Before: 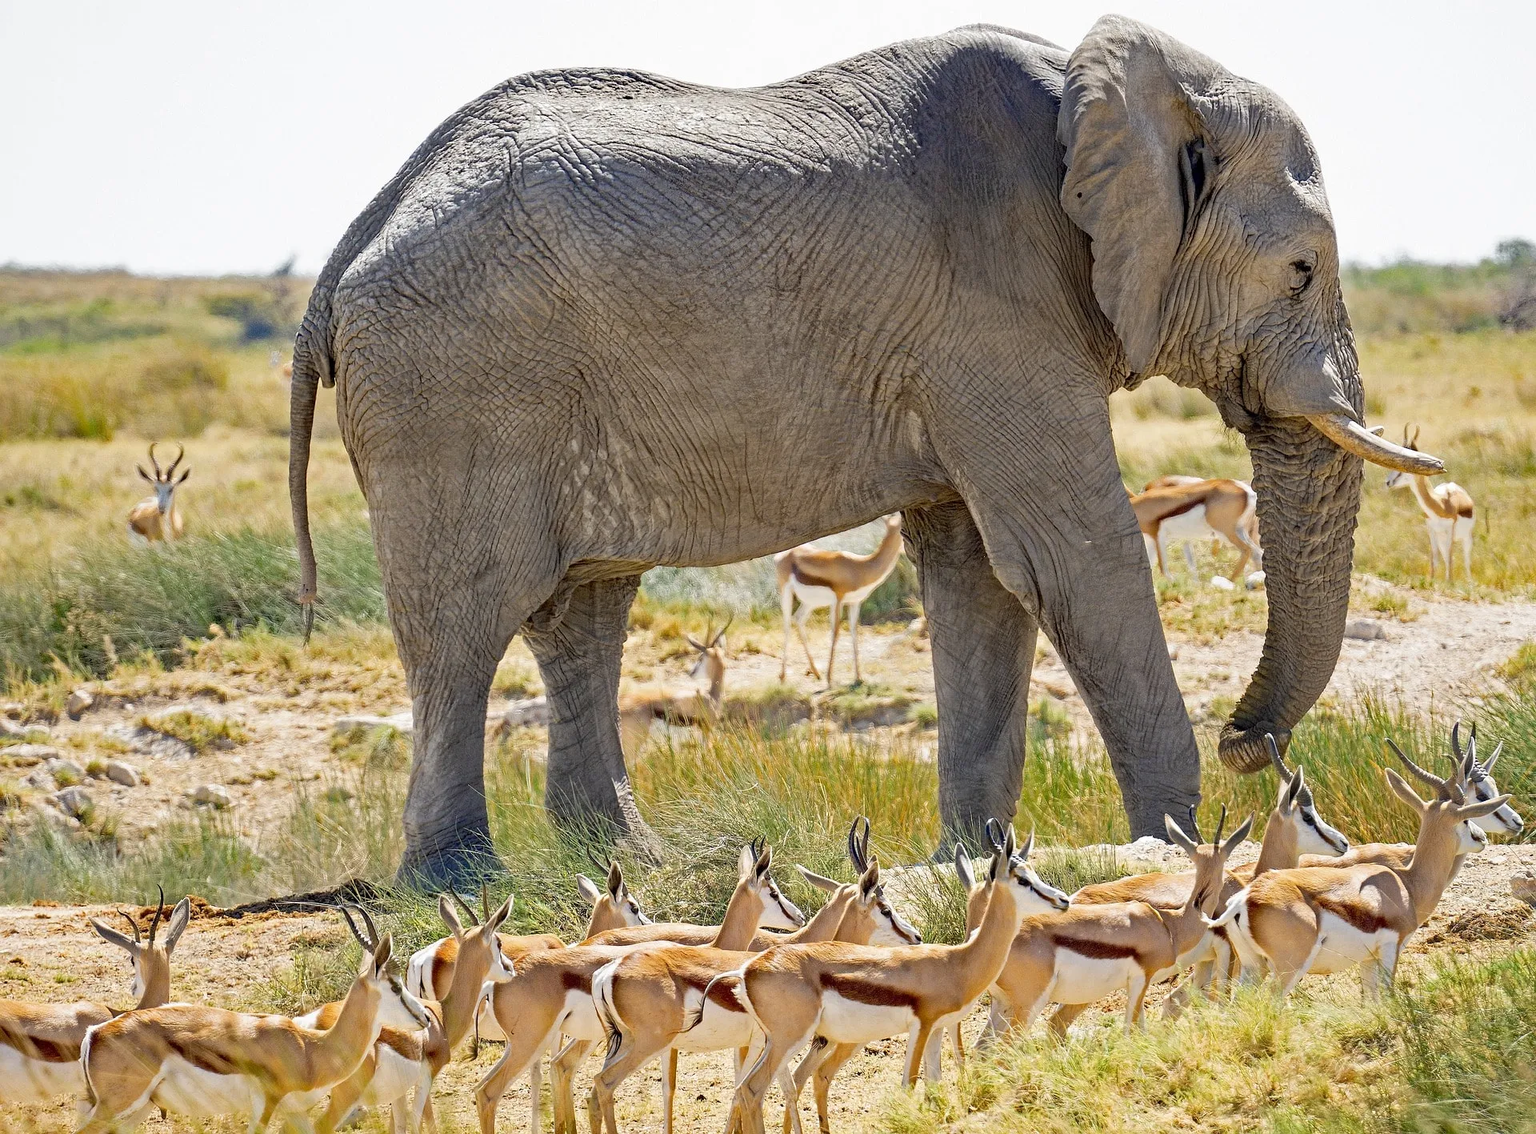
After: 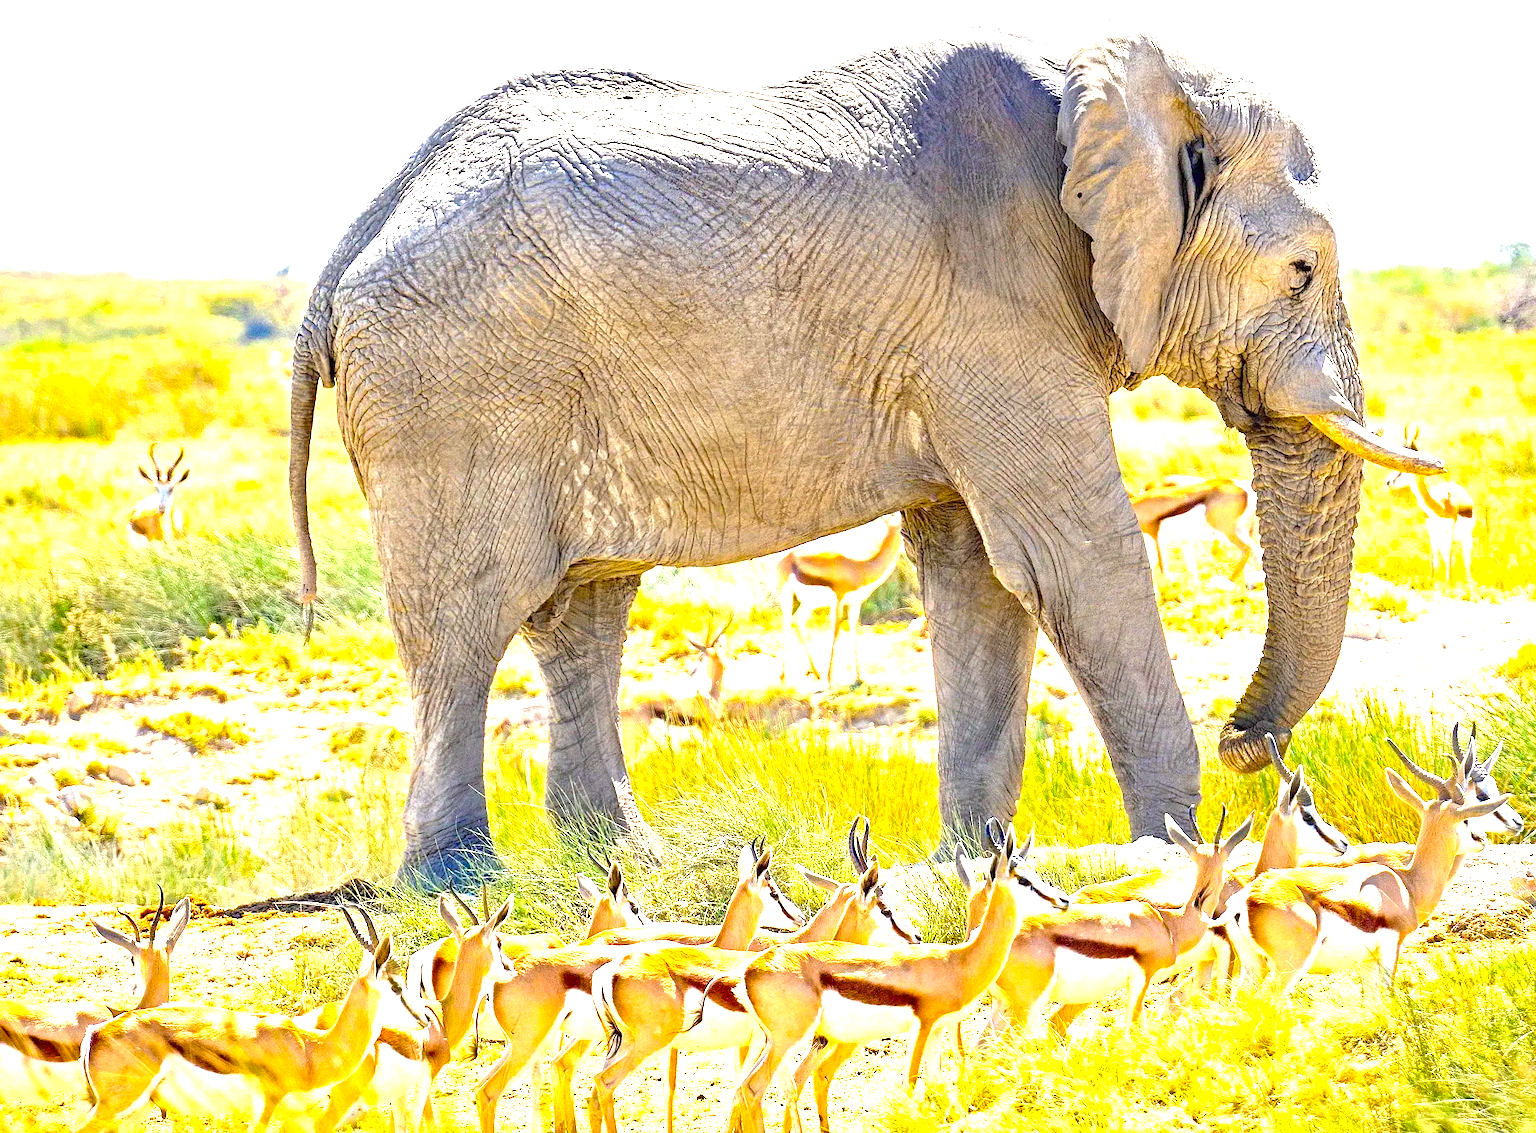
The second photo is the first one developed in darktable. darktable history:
color balance rgb: linear chroma grading › global chroma 15%, perceptual saturation grading › global saturation 30%
exposure: black level correction 0, exposure 1.7 EV, compensate exposure bias true, compensate highlight preservation false
